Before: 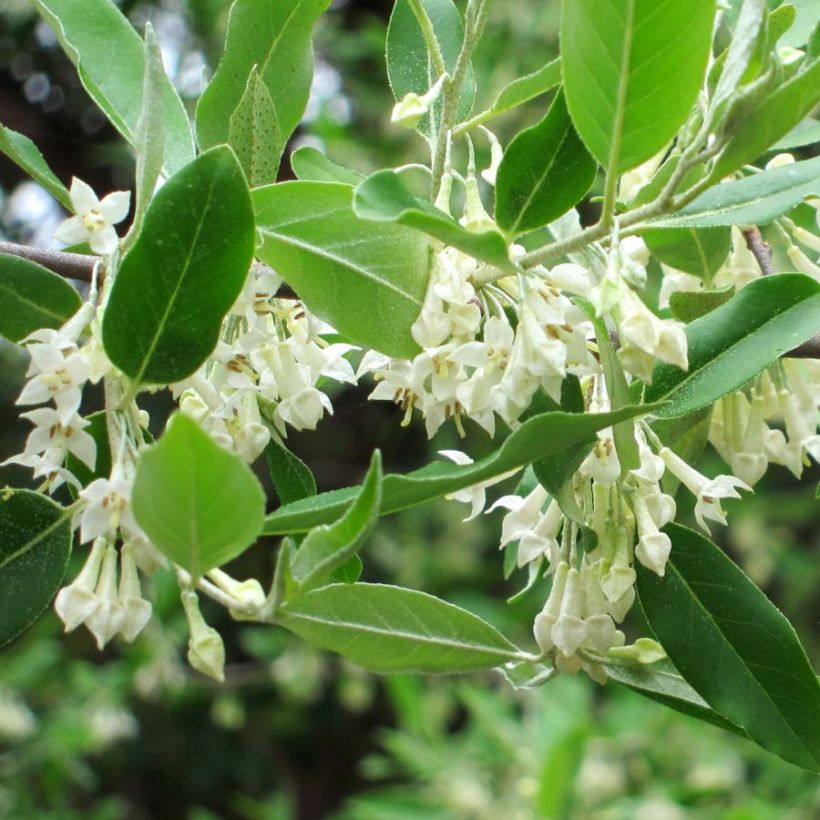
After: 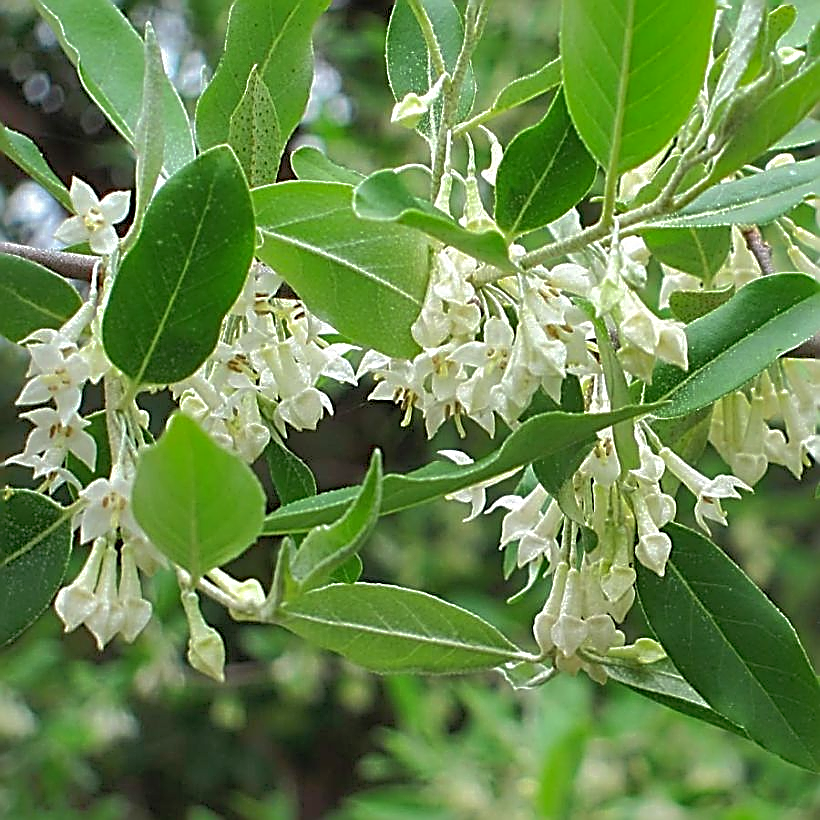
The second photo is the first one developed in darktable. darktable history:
sharpen: amount 2
shadows and highlights: shadows 60, highlights -60
